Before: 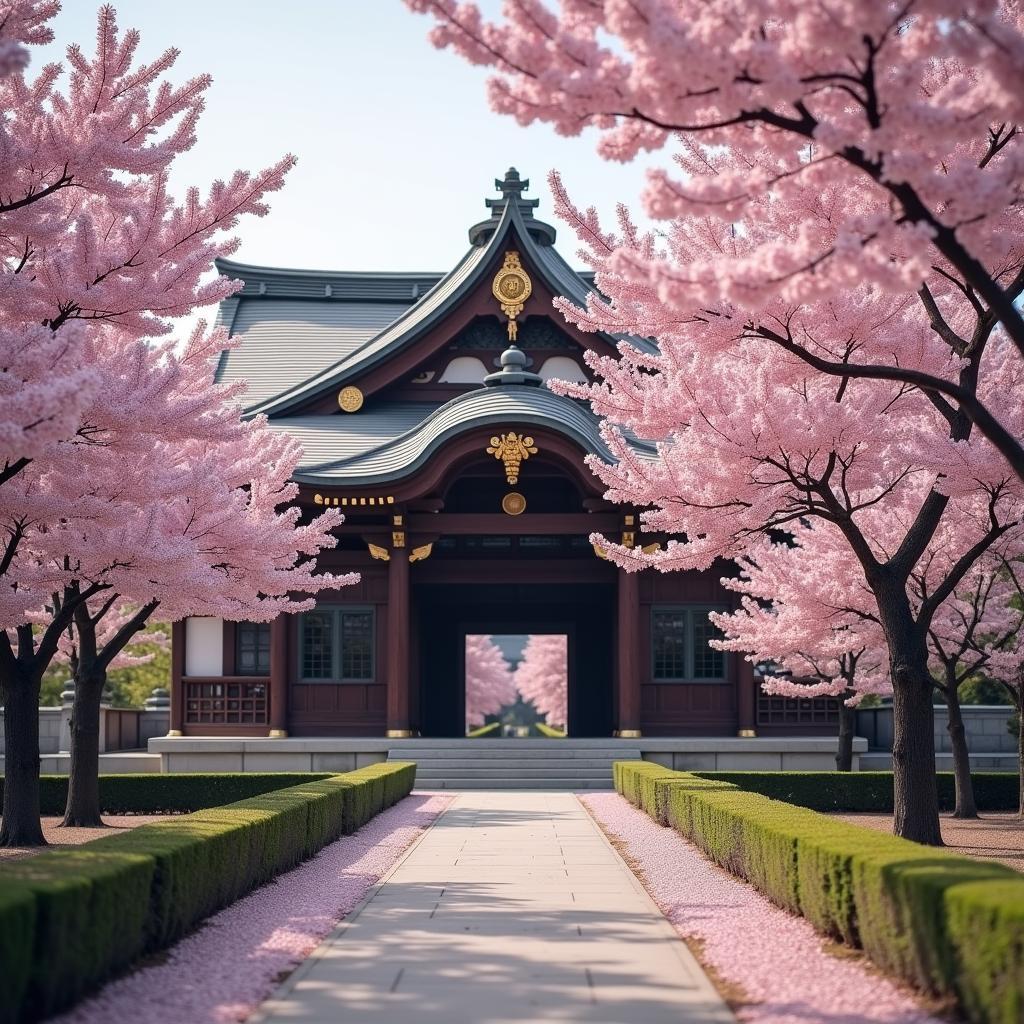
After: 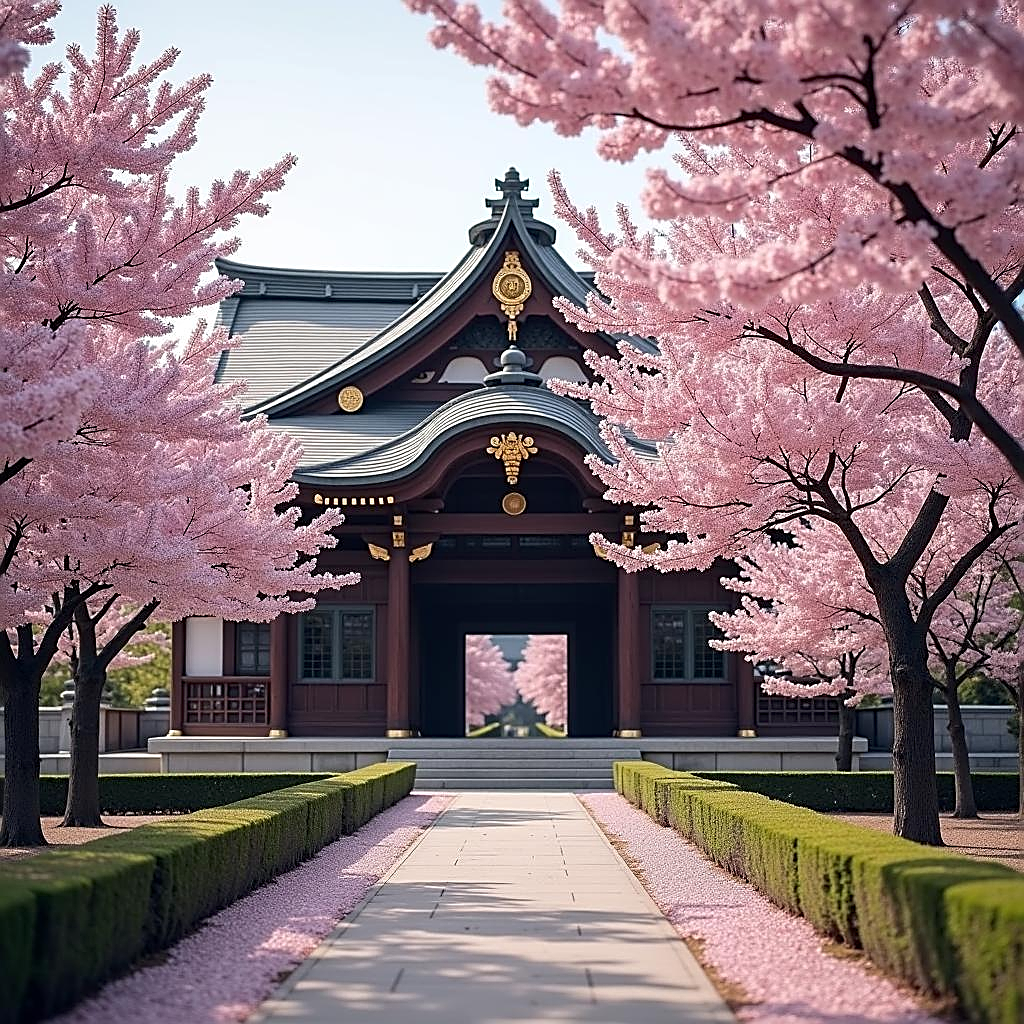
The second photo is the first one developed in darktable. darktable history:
tone equalizer: edges refinement/feathering 500, mask exposure compensation -1.57 EV, preserve details no
sharpen: amount 0.983
exposure: black level correction 0.001, compensate exposure bias true, compensate highlight preservation false
